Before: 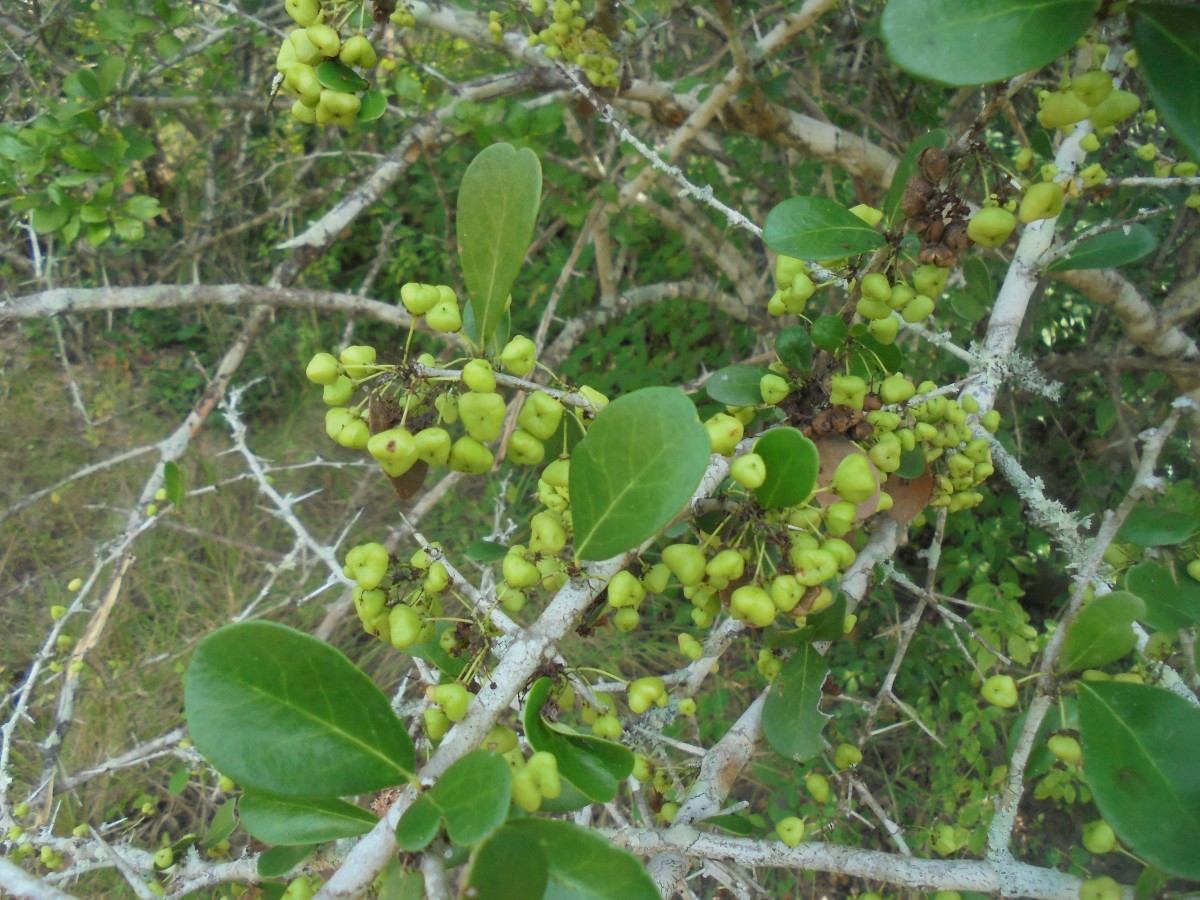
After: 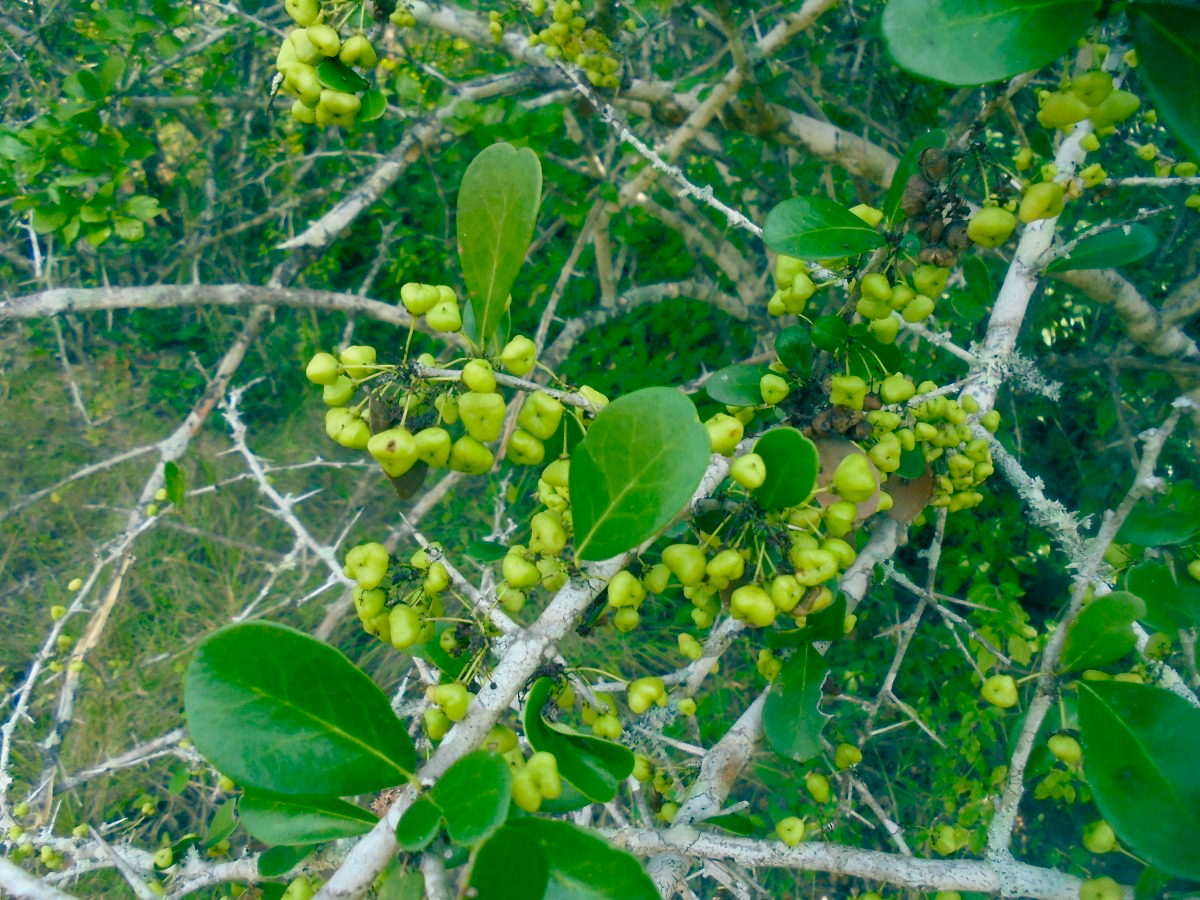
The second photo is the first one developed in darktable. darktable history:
shadows and highlights: shadows 0, highlights 40
color balance rgb: shadows lift › luminance -28.76%, shadows lift › chroma 10%, shadows lift › hue 230°, power › chroma 0.5%, power › hue 215°, highlights gain › luminance 7.14%, highlights gain › chroma 1%, highlights gain › hue 50°, global offset › luminance -0.29%, global offset › hue 260°, perceptual saturation grading › global saturation 20%, perceptual saturation grading › highlights -13.92%, perceptual saturation grading › shadows 50%
